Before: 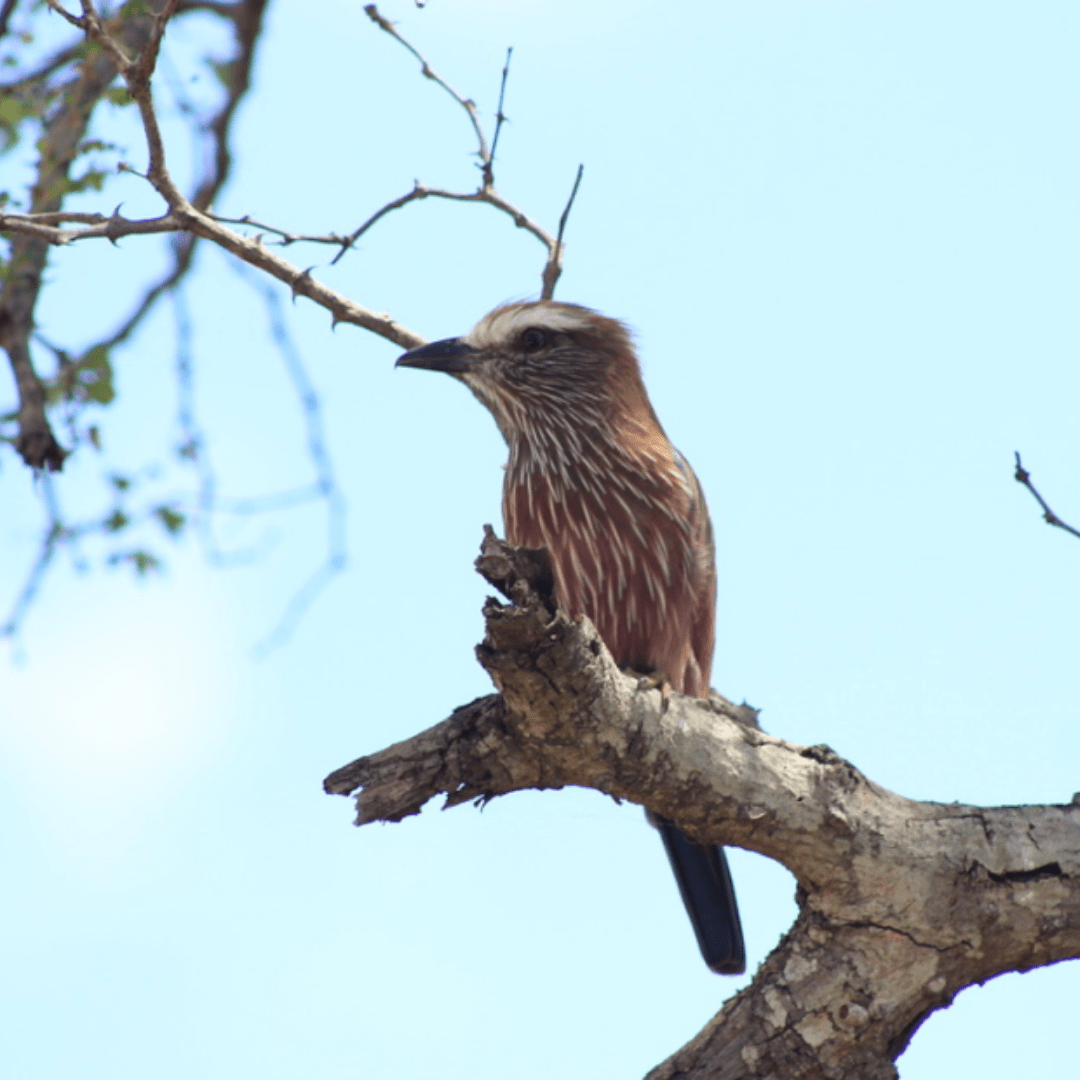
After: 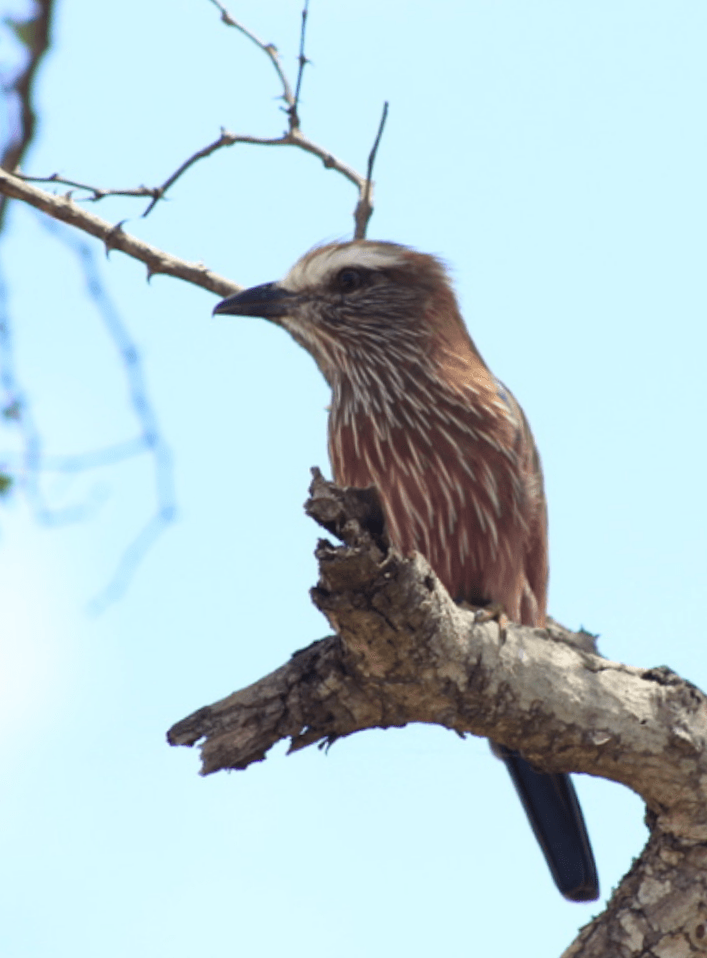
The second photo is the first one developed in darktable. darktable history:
rotate and perspective: rotation -3.52°, crop left 0.036, crop right 0.964, crop top 0.081, crop bottom 0.919
crop and rotate: left 15.446%, right 17.836%
